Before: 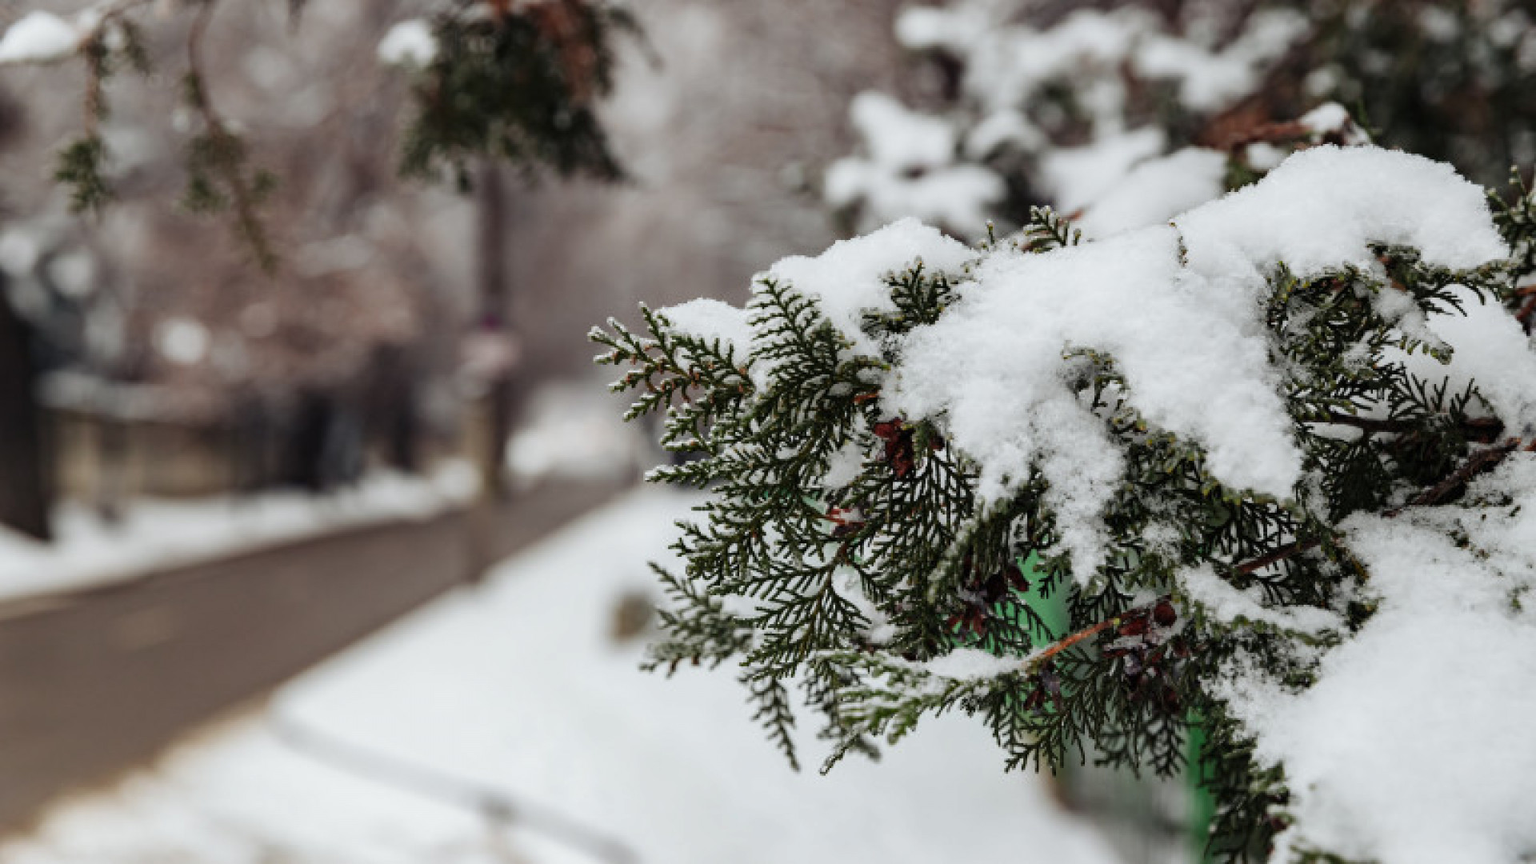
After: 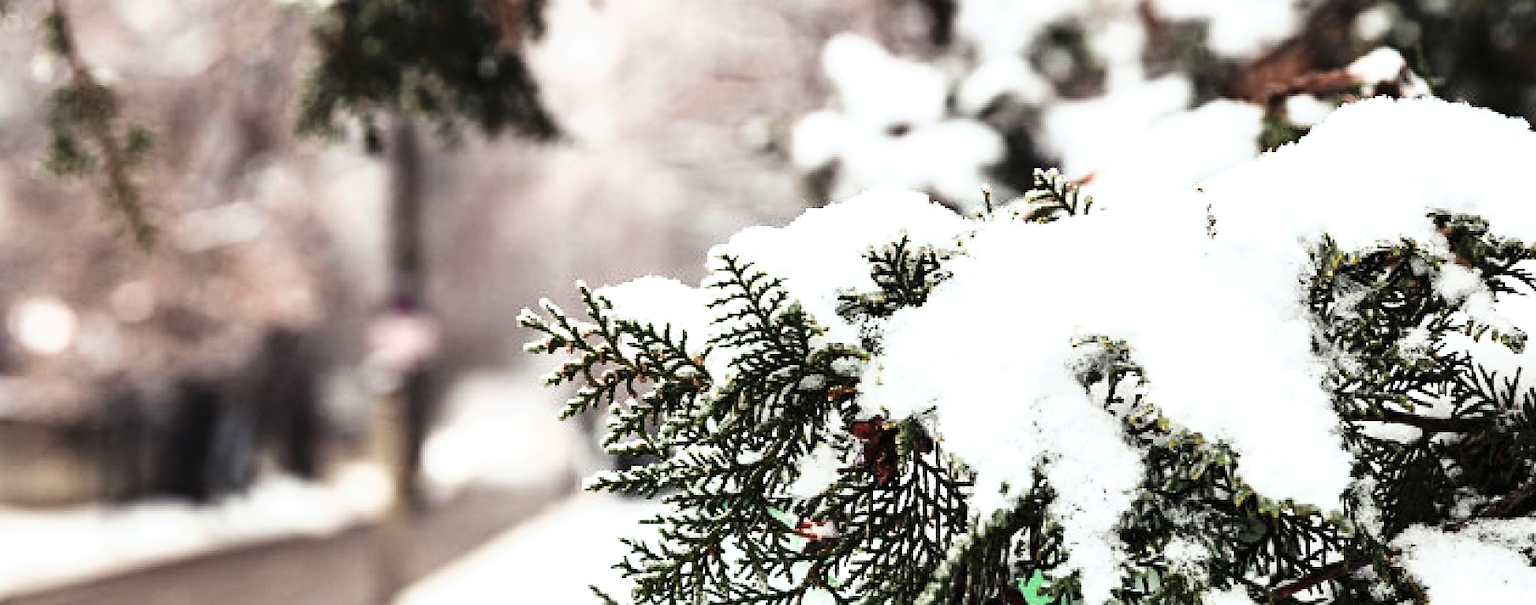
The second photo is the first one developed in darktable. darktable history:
tone curve: curves: ch0 [(0, 0) (0.187, 0.12) (0.384, 0.363) (0.618, 0.698) (0.754, 0.857) (0.875, 0.956) (1, 0.987)]; ch1 [(0, 0) (0.402, 0.36) (0.476, 0.466) (0.501, 0.501) (0.518, 0.514) (0.564, 0.608) (0.614, 0.664) (0.692, 0.744) (1, 1)]; ch2 [(0, 0) (0.435, 0.412) (0.483, 0.481) (0.503, 0.503) (0.522, 0.535) (0.563, 0.601) (0.627, 0.699) (0.699, 0.753) (0.997, 0.858)], color space Lab, linked channels, preserve colors none
crop and rotate: left 9.434%, top 7.212%, right 4.859%, bottom 32.763%
sharpen: radius 1.858, amount 0.415, threshold 1.597
exposure: black level correction 0, exposure 1 EV, compensate exposure bias true, compensate highlight preservation false
